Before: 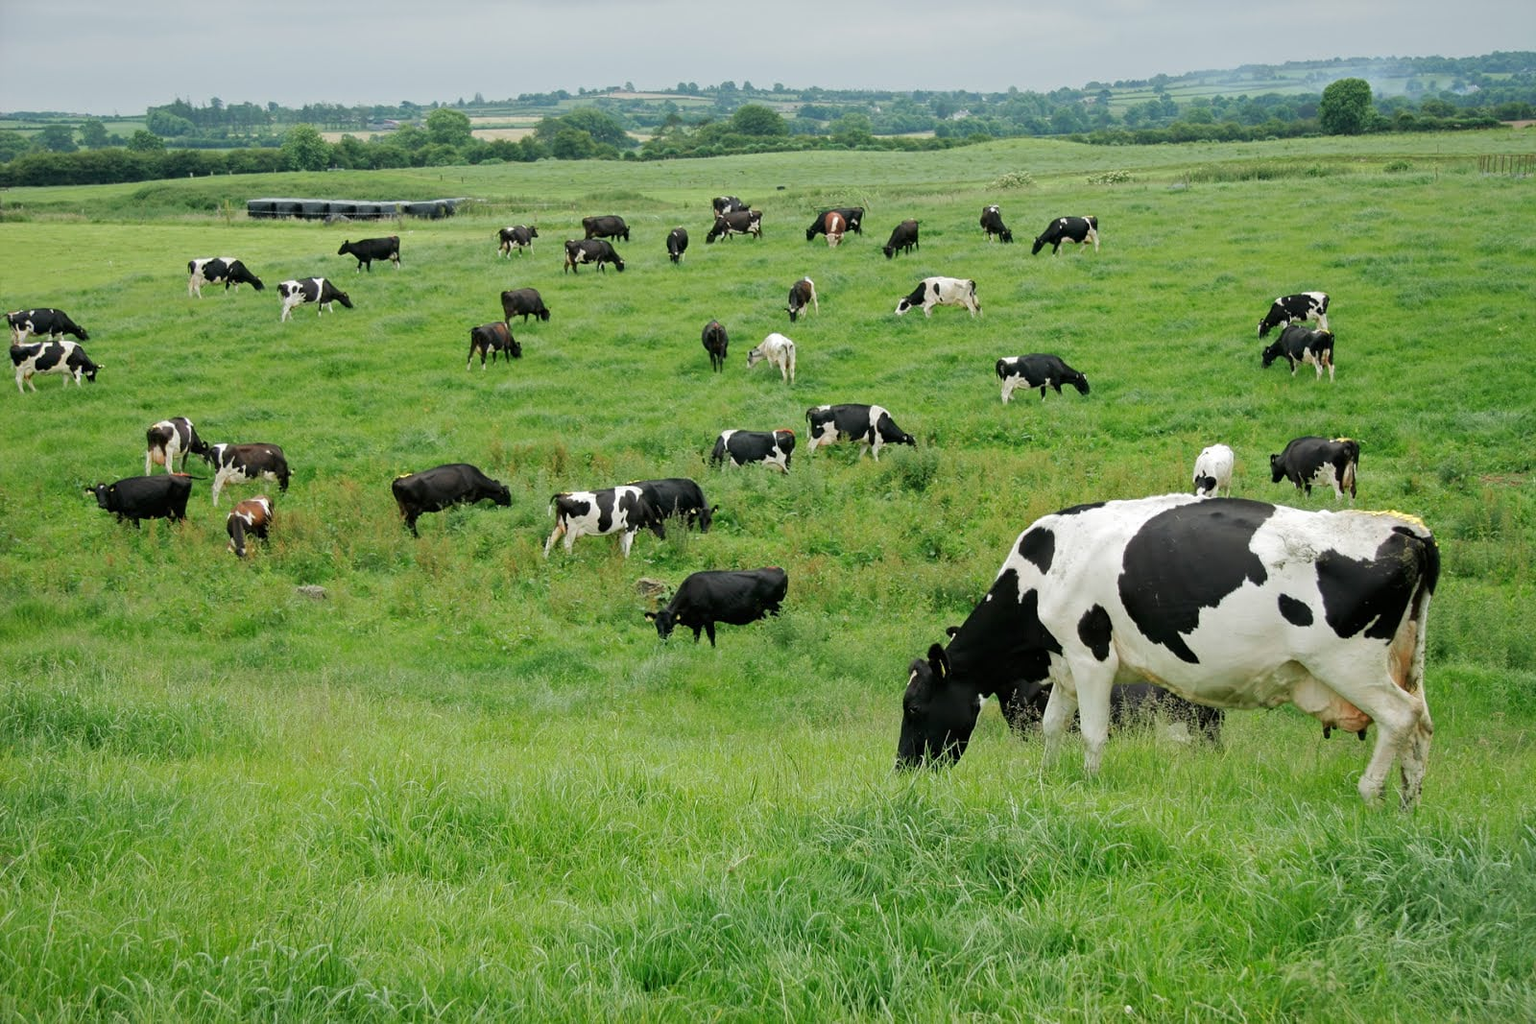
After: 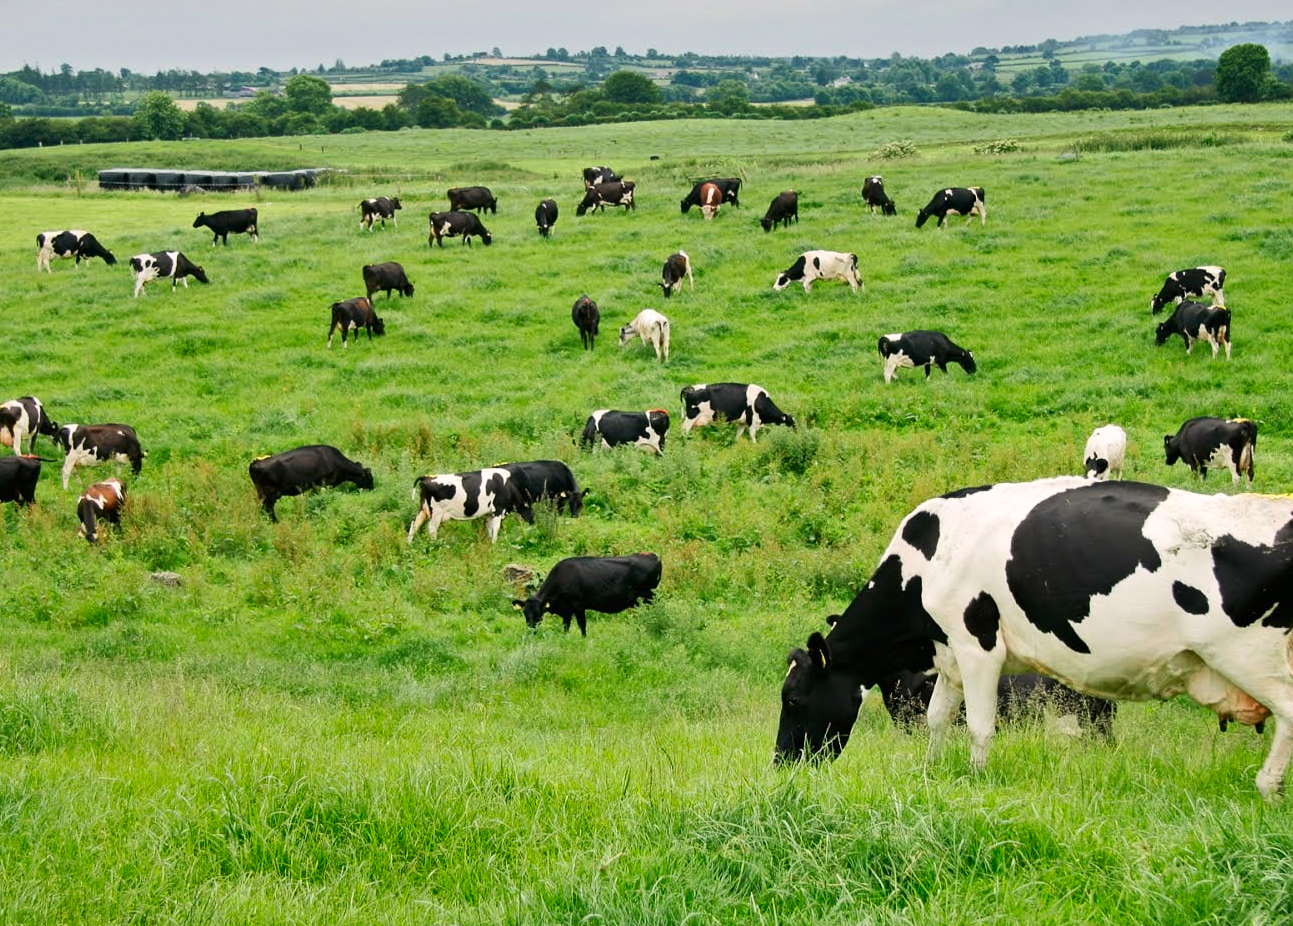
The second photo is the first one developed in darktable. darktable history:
color correction: highlights a* 3.5, highlights b* 2.14, saturation 1.24
crop: left 9.982%, top 3.626%, right 9.199%, bottom 9.533%
contrast brightness saturation: contrast 0.241, brightness 0.092
shadows and highlights: shadows 30.64, highlights -62.58, soften with gaussian
